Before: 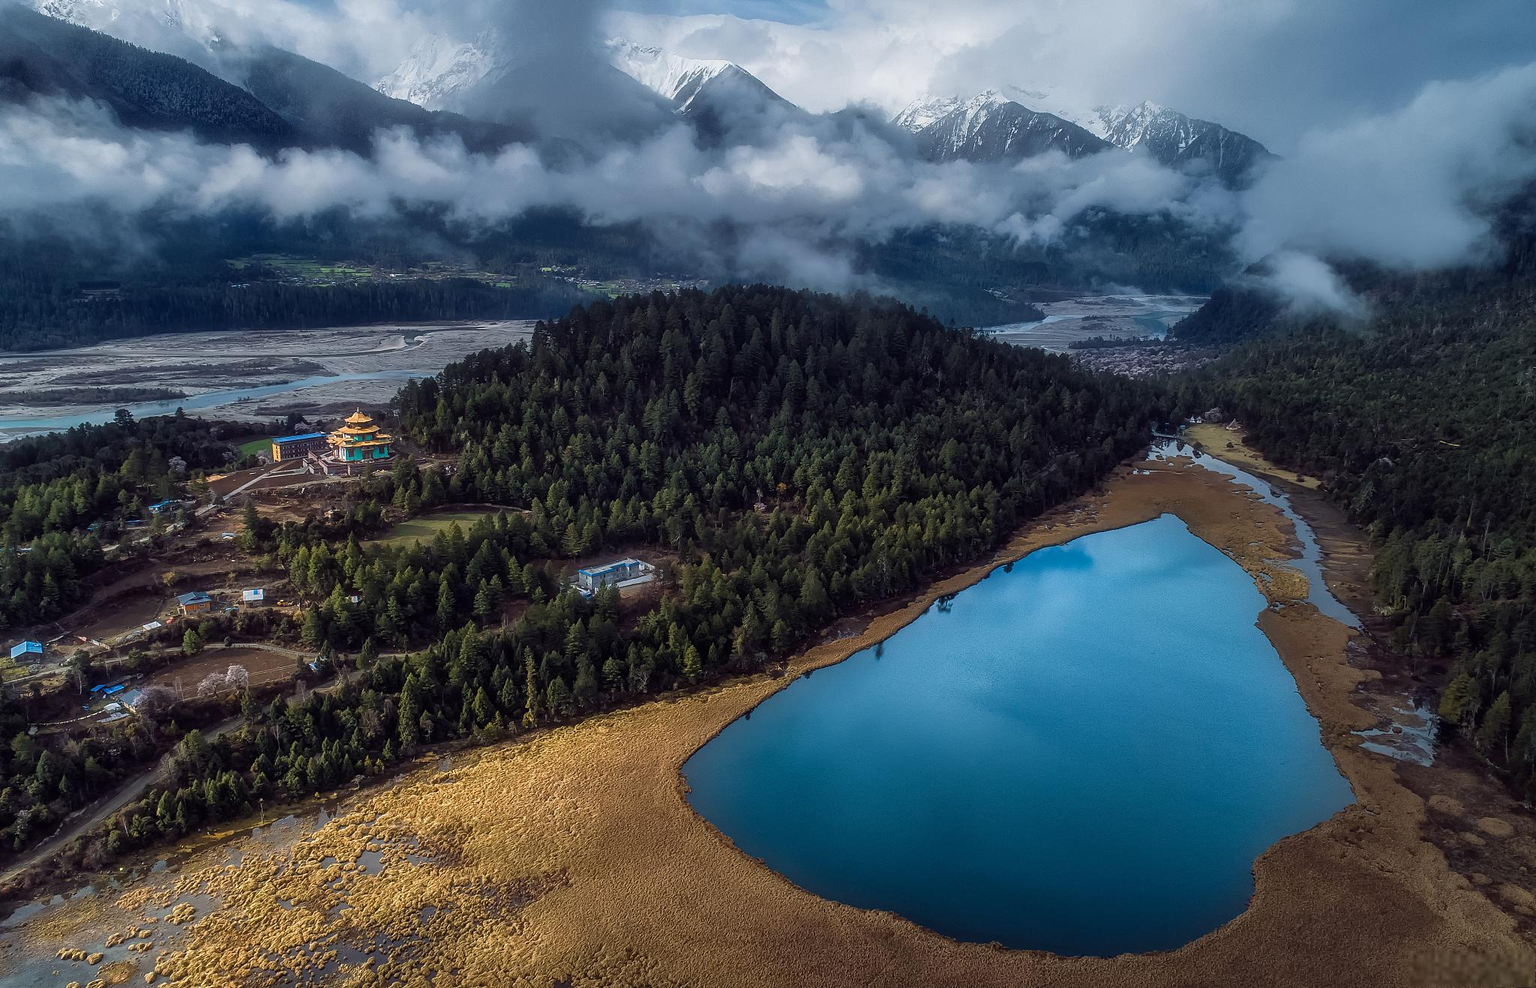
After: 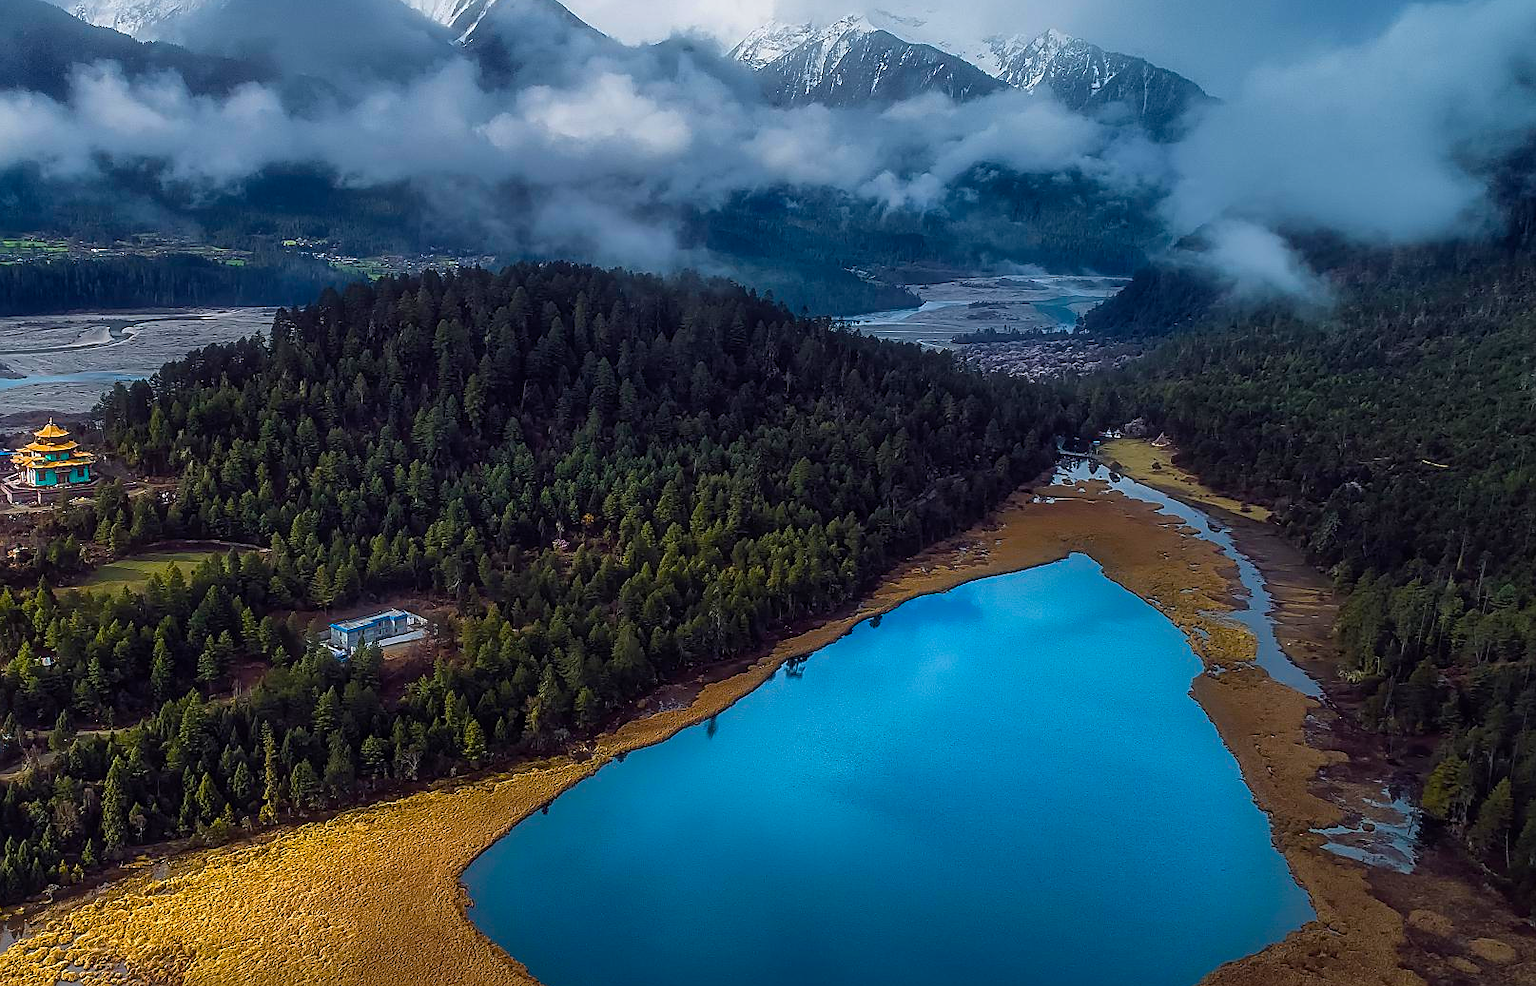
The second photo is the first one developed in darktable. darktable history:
sharpen: radius 1.864, amount 0.398, threshold 1.271
color balance rgb: perceptual saturation grading › global saturation 40%, global vibrance 15%
crop and rotate: left 20.74%, top 7.912%, right 0.375%, bottom 13.378%
contrast equalizer: y [[0.5, 0.5, 0.472, 0.5, 0.5, 0.5], [0.5 ×6], [0.5 ×6], [0 ×6], [0 ×6]]
